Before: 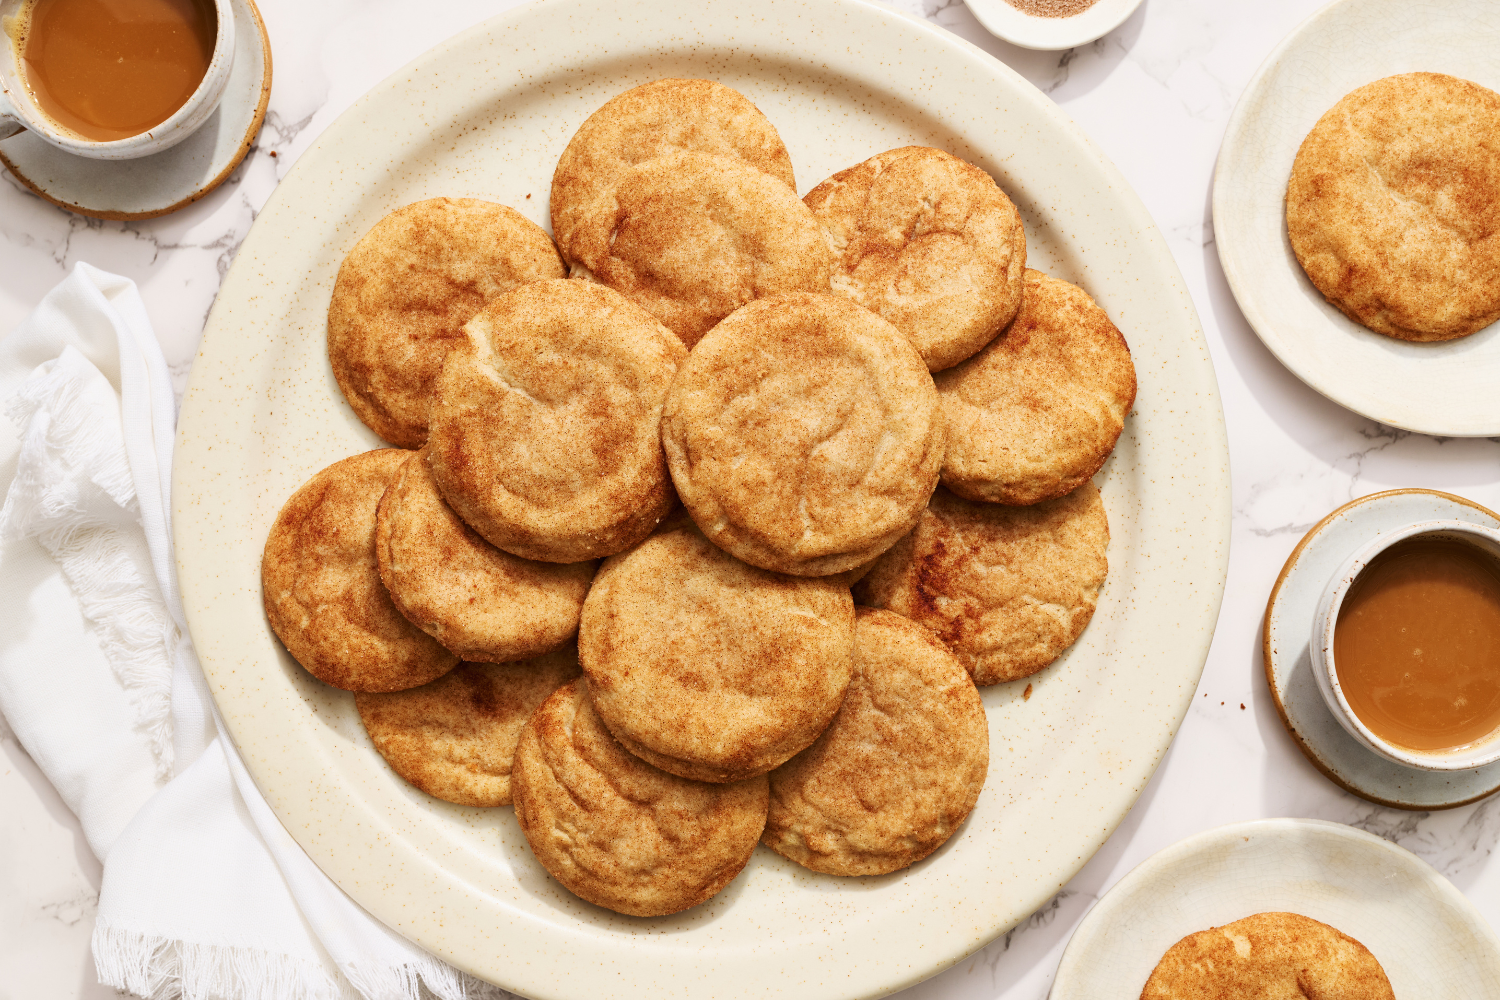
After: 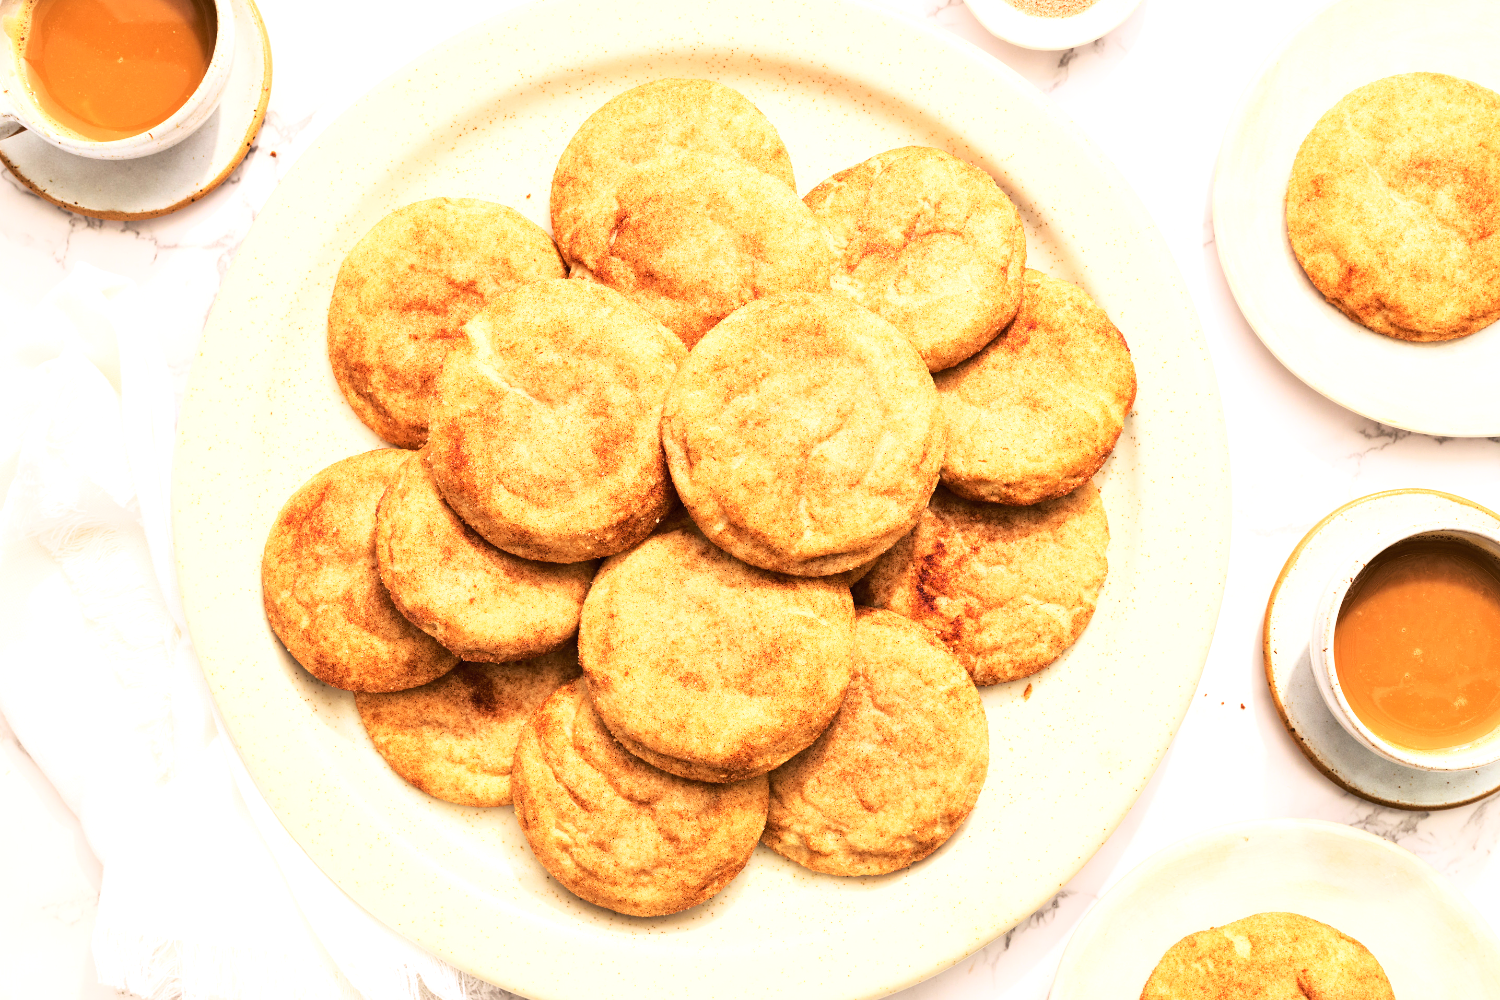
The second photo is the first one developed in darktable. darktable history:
base curve: curves: ch0 [(0, 0) (0.028, 0.03) (0.121, 0.232) (0.46, 0.748) (0.859, 0.968) (1, 1)]
exposure: exposure 0.657 EV, compensate highlight preservation false
